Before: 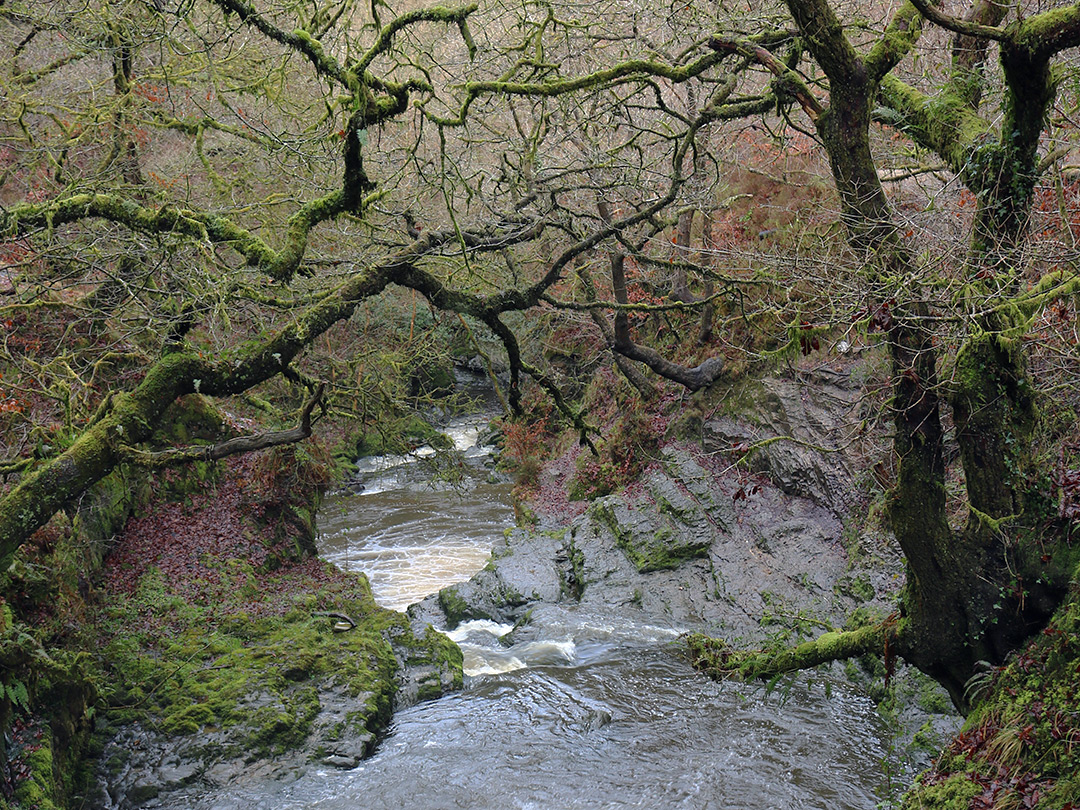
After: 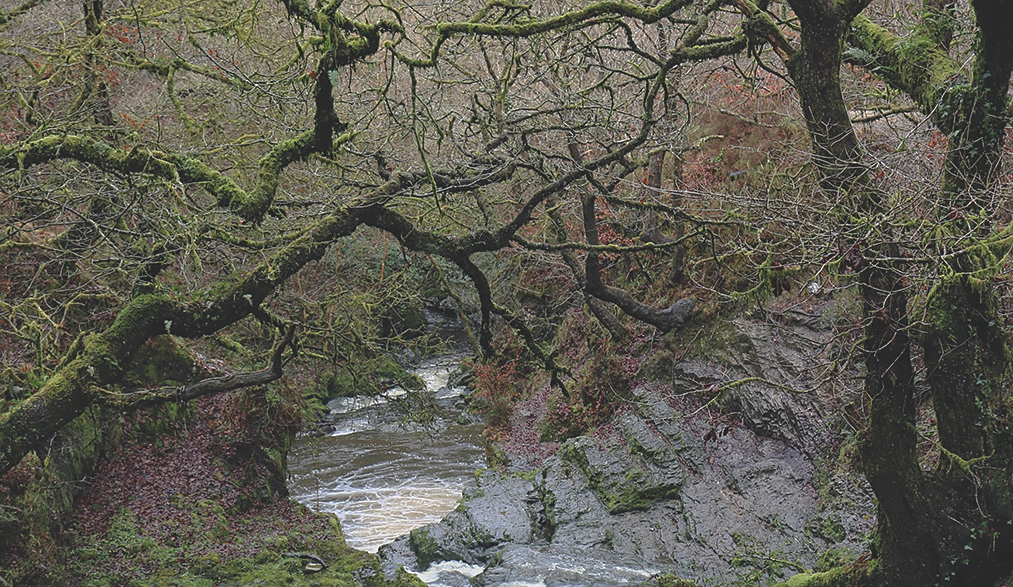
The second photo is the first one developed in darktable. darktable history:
exposure: black level correction -0.036, exposure -0.497 EV, compensate highlight preservation false
local contrast: on, module defaults
crop: left 2.737%, top 7.287%, right 3.421%, bottom 20.179%
sharpen: radius 1.864, amount 0.398, threshold 1.271
